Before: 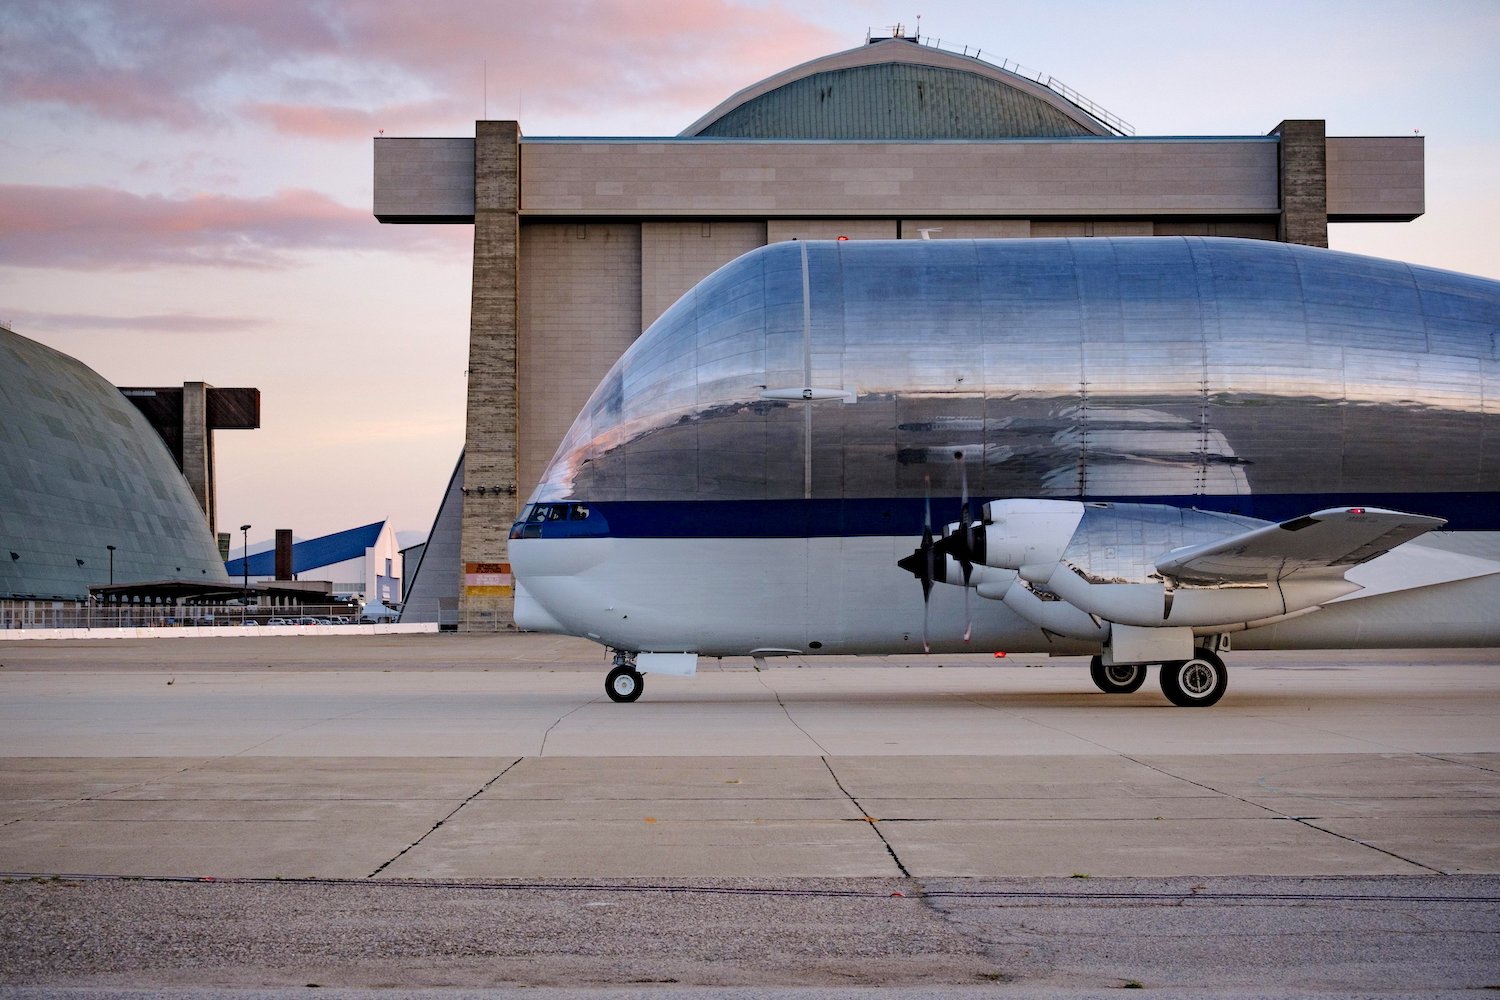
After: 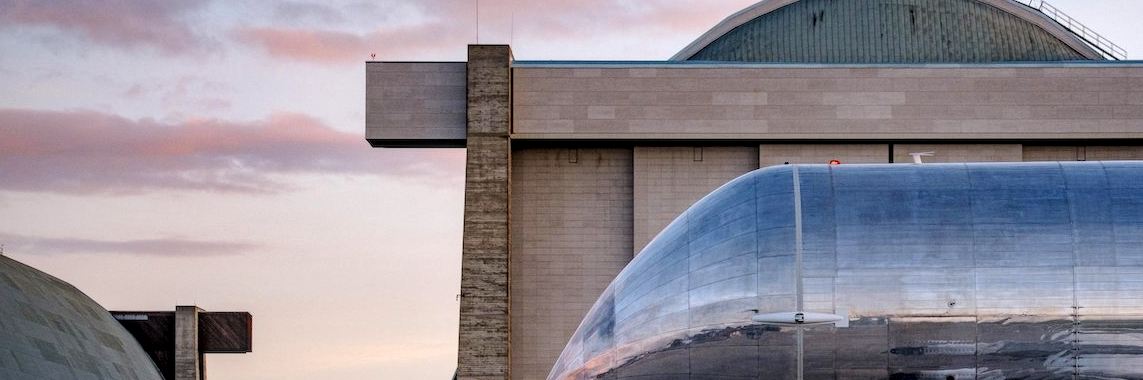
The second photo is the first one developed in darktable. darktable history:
local contrast: detail 130%
crop: left 0.579%, top 7.627%, right 23.167%, bottom 54.275%
